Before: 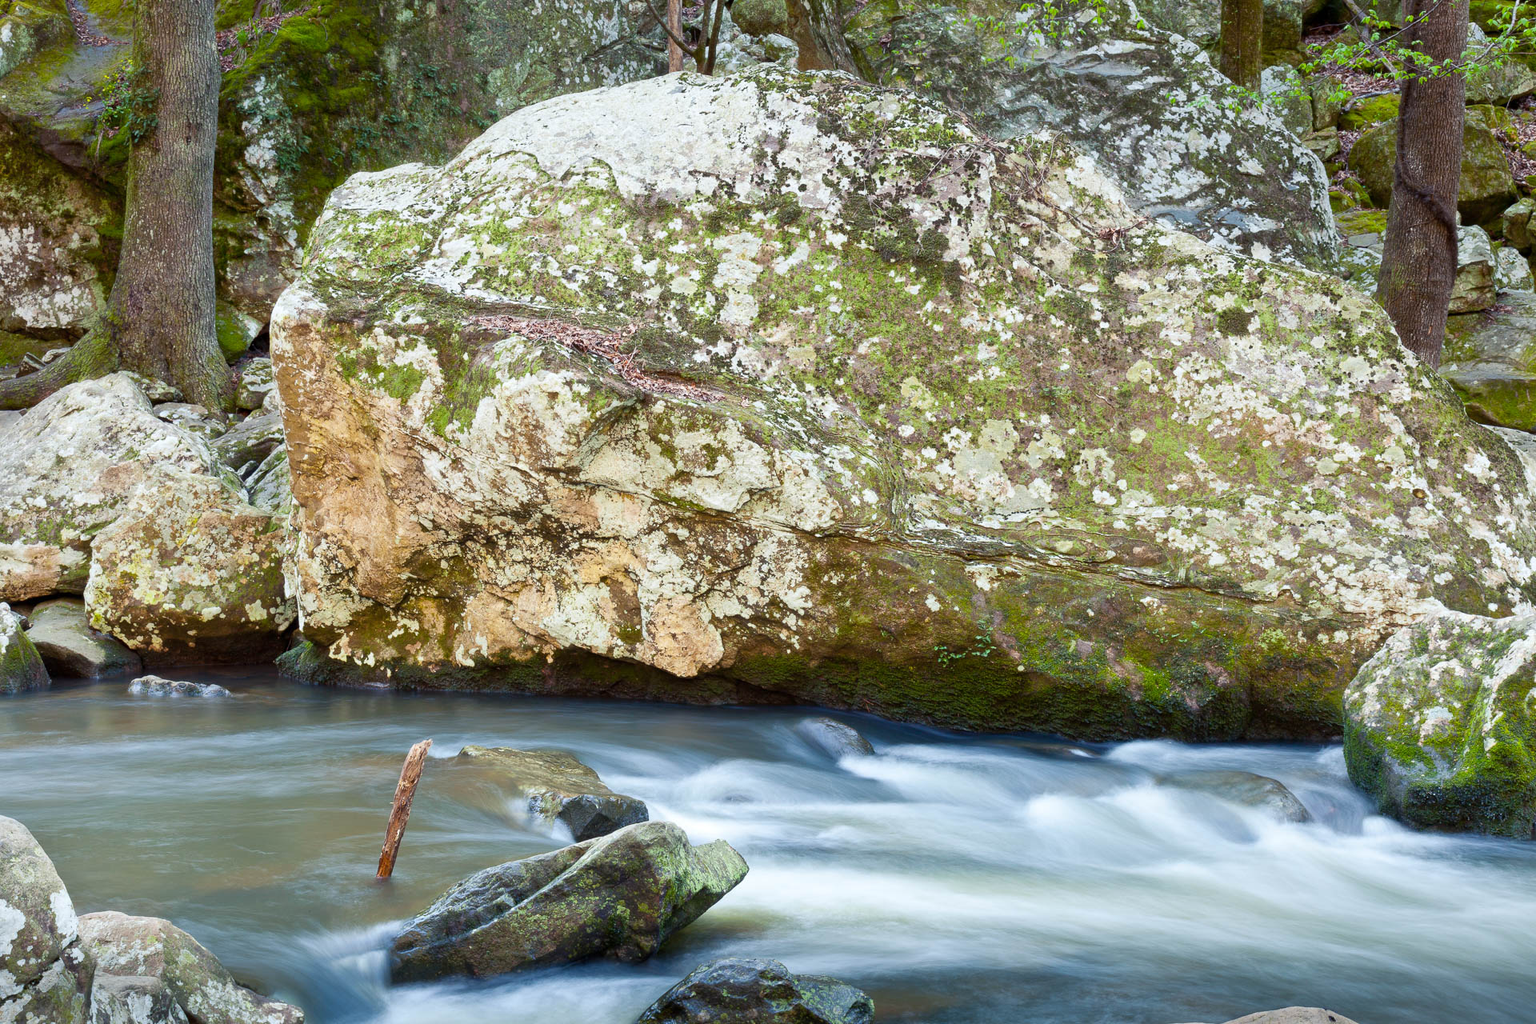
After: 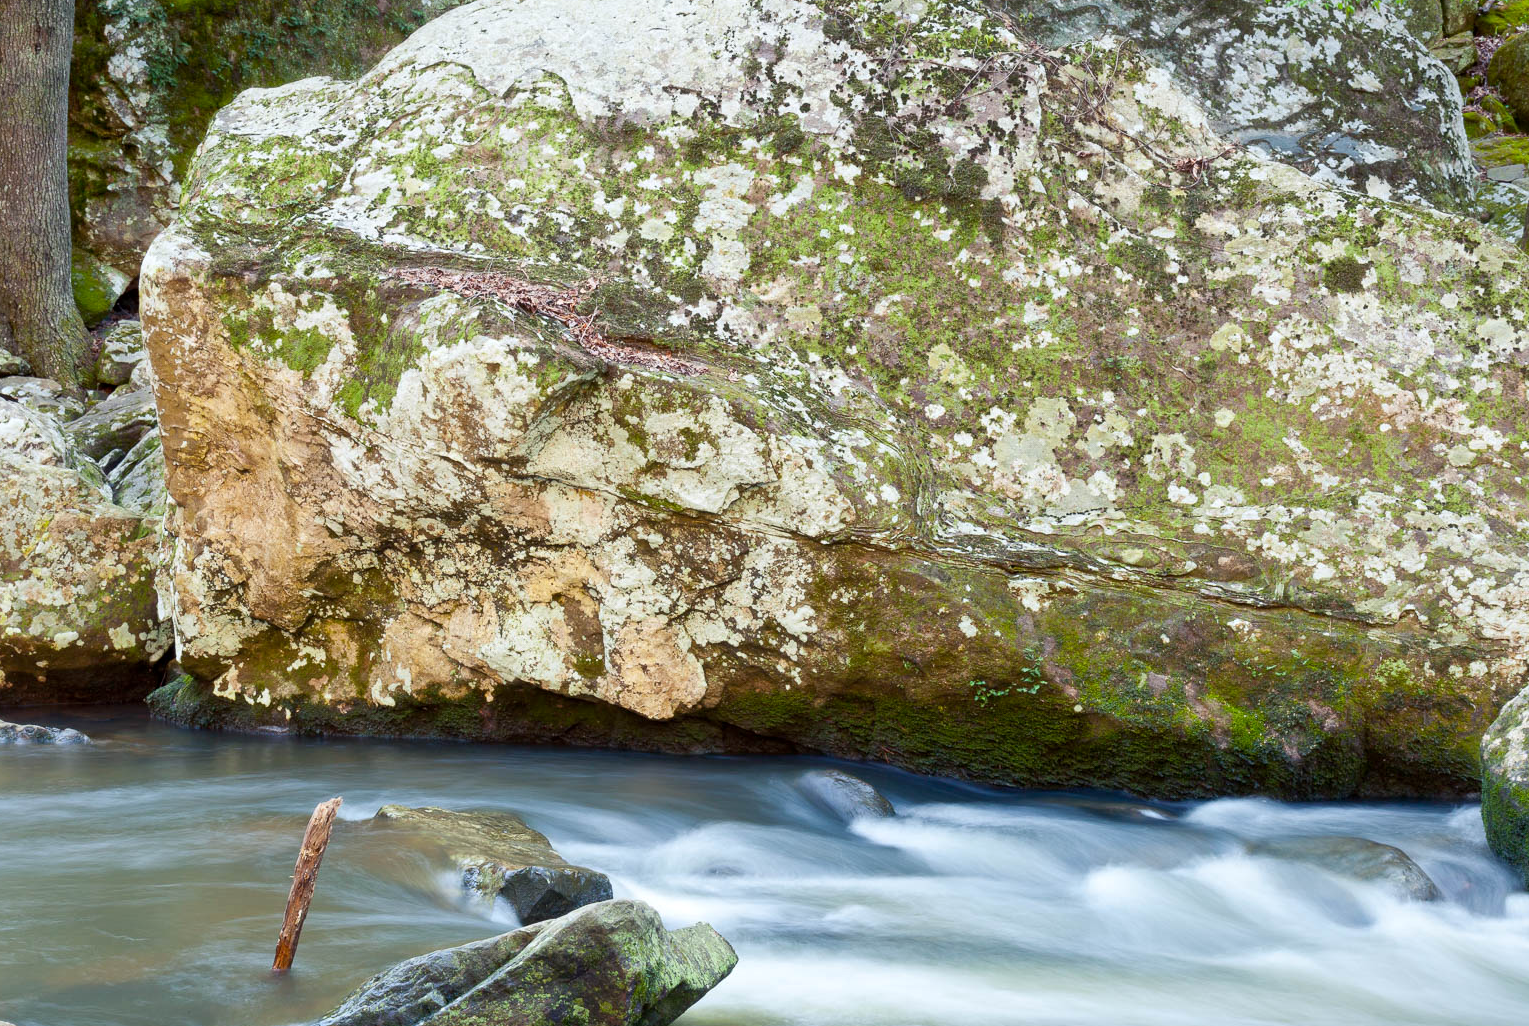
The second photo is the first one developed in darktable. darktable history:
exposure: black level correction 0.001, compensate highlight preservation false
local contrast: mode bilateral grid, contrast 14, coarseness 36, detail 104%, midtone range 0.2
crop and rotate: left 10.327%, top 9.97%, right 10.006%, bottom 9.864%
